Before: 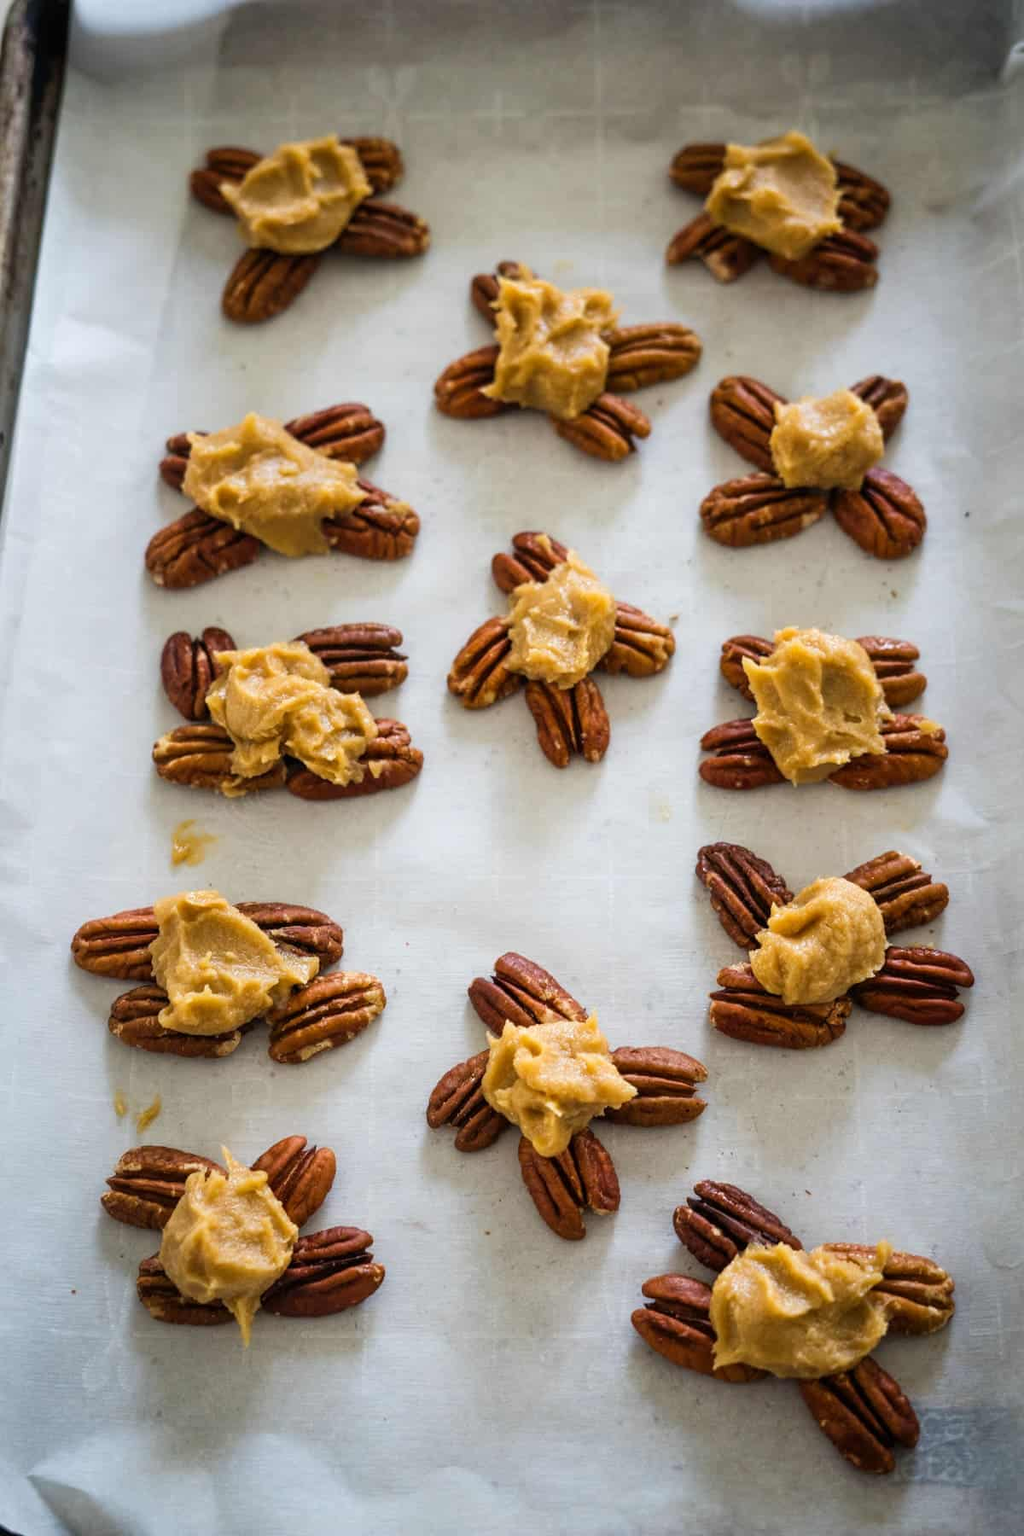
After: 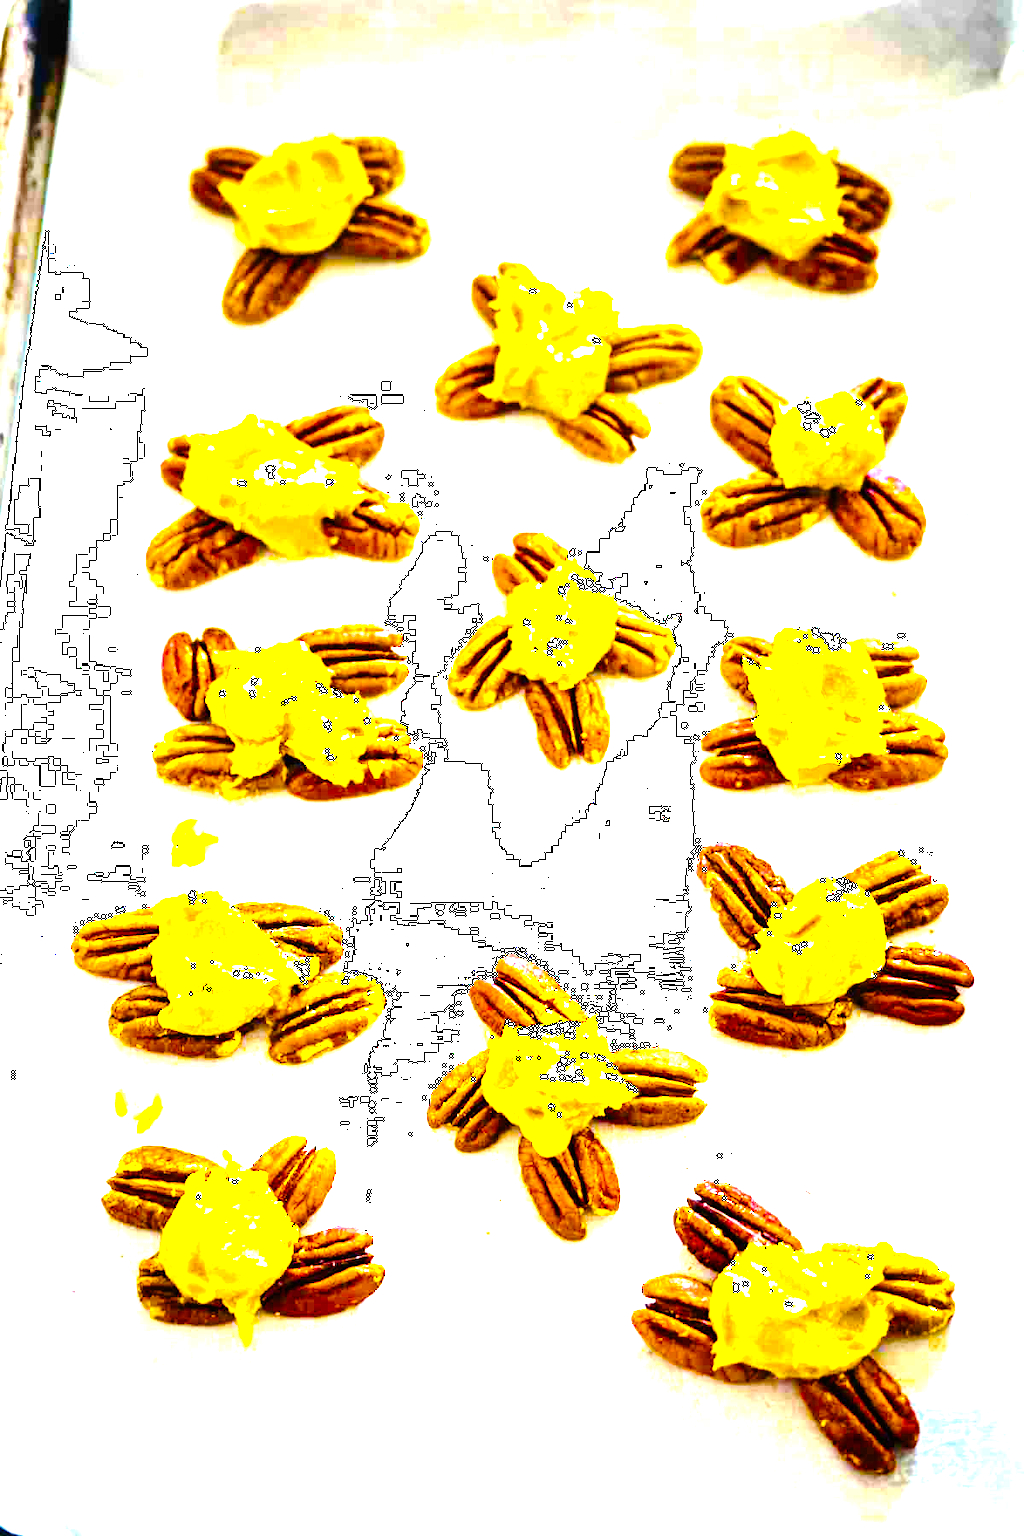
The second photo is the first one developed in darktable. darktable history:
color balance rgb: linear chroma grading › global chroma 20%, perceptual saturation grading › global saturation 65%, perceptual saturation grading › highlights 60%, perceptual saturation grading › mid-tones 50%, perceptual saturation grading › shadows 50%, perceptual brilliance grading › global brilliance 30%, perceptual brilliance grading › highlights 50%, perceptual brilliance grading › mid-tones 50%, perceptual brilliance grading › shadows -22%, global vibrance 20%
tone curve: curves: ch0 [(0, 0) (0.003, 0.009) (0.011, 0.009) (0.025, 0.01) (0.044, 0.02) (0.069, 0.032) (0.1, 0.048) (0.136, 0.092) (0.177, 0.153) (0.224, 0.217) (0.277, 0.306) (0.335, 0.402) (0.399, 0.488) (0.468, 0.574) (0.543, 0.648) (0.623, 0.716) (0.709, 0.783) (0.801, 0.851) (0.898, 0.92) (1, 1)], preserve colors none
exposure: black level correction 0, exposure 1.379 EV, compensate exposure bias true, compensate highlight preservation false
